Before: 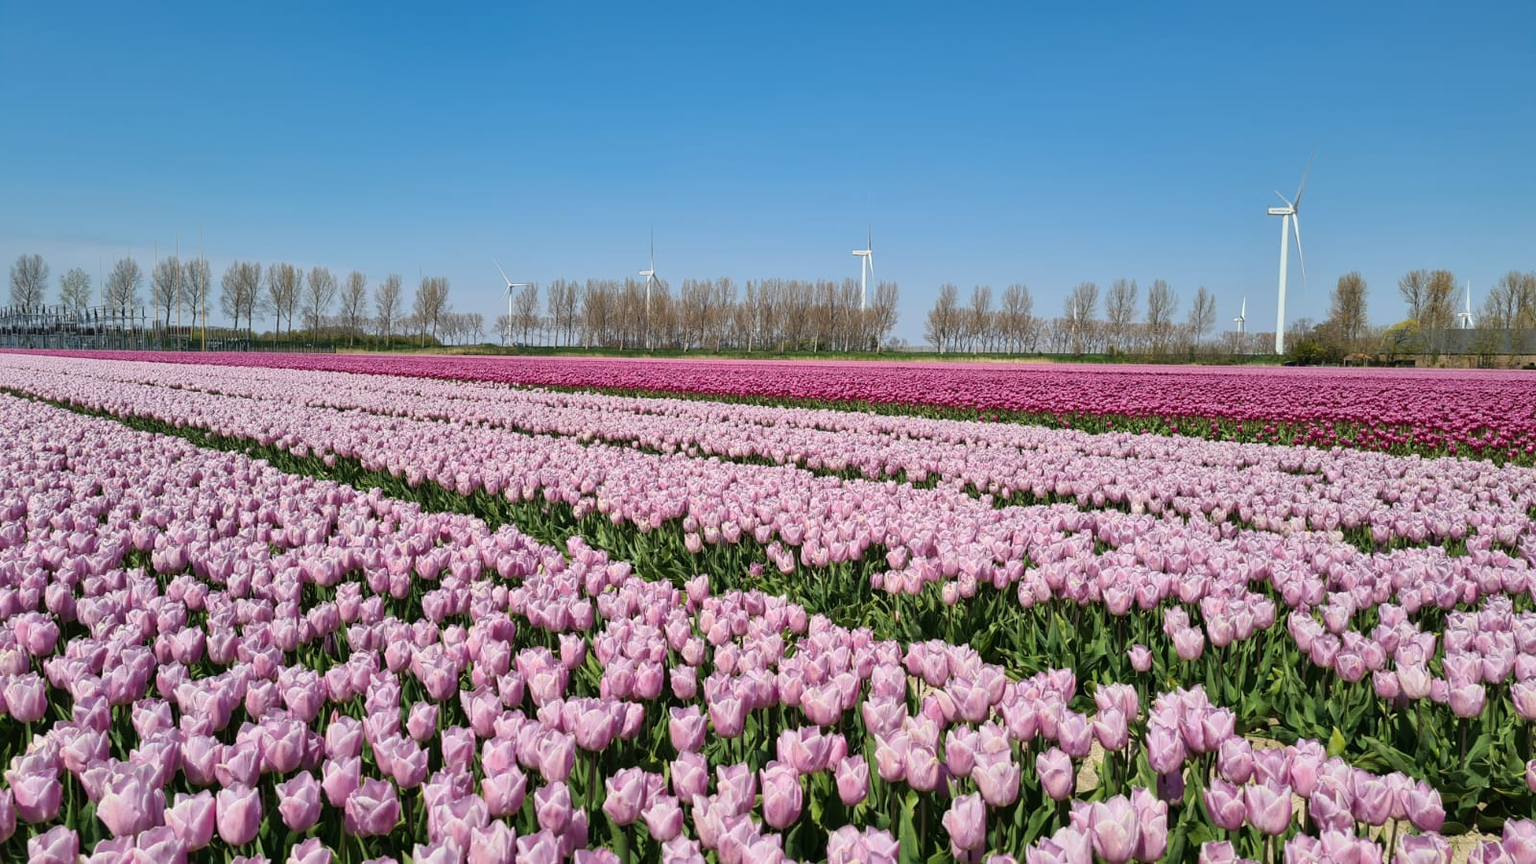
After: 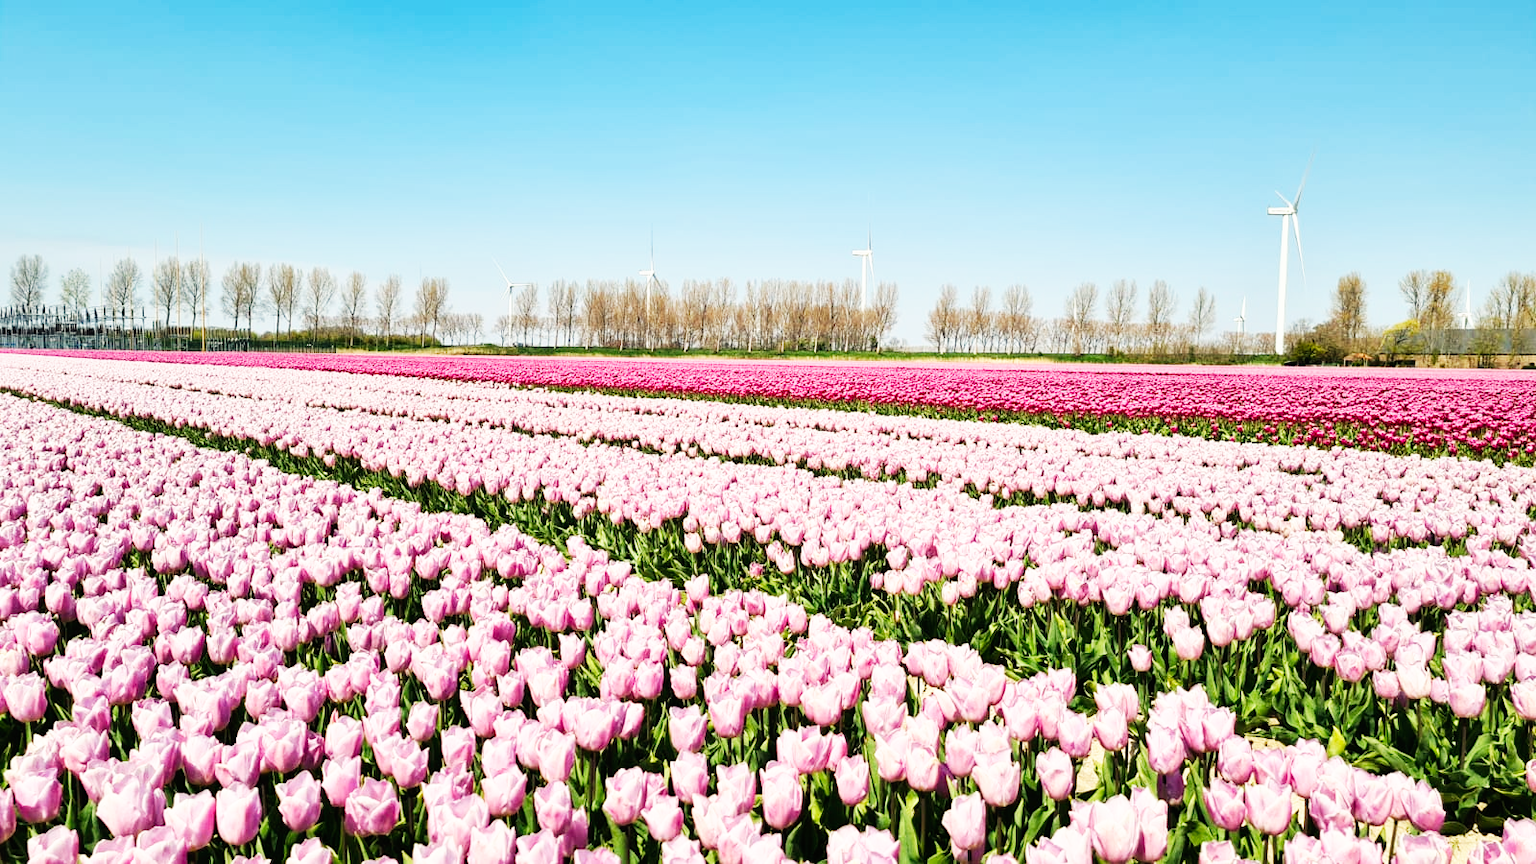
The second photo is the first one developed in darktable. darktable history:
base curve: curves: ch0 [(0, 0) (0.007, 0.004) (0.027, 0.03) (0.046, 0.07) (0.207, 0.54) (0.442, 0.872) (0.673, 0.972) (1, 1)], preserve colors none
white balance: red 1.029, blue 0.92
